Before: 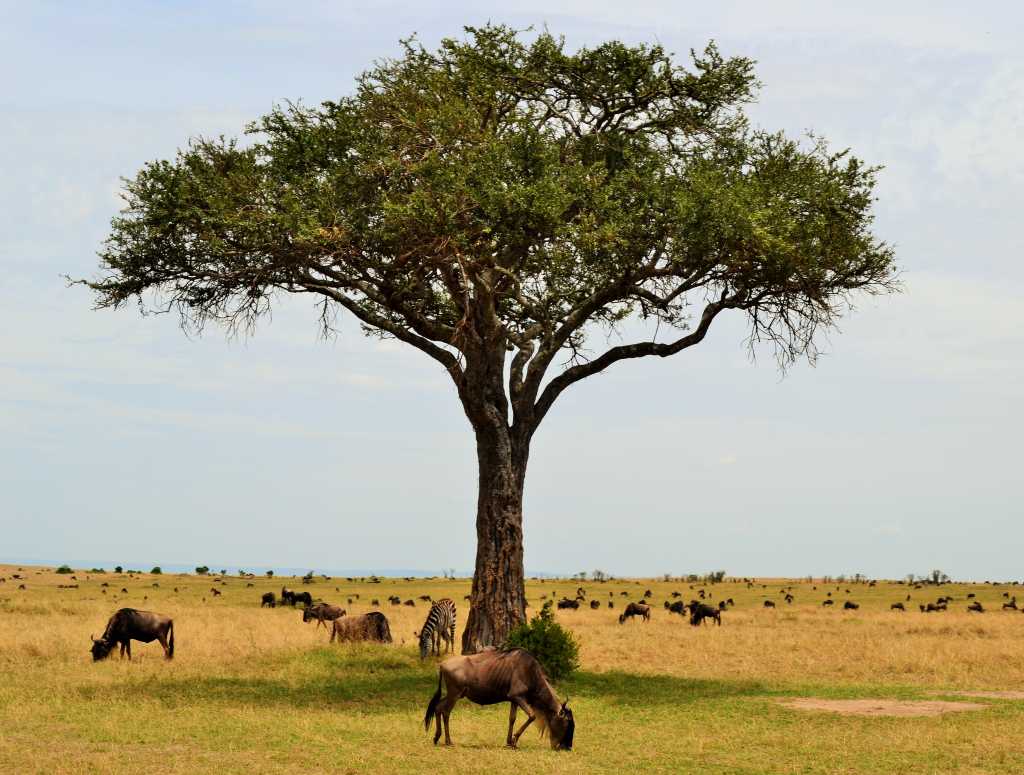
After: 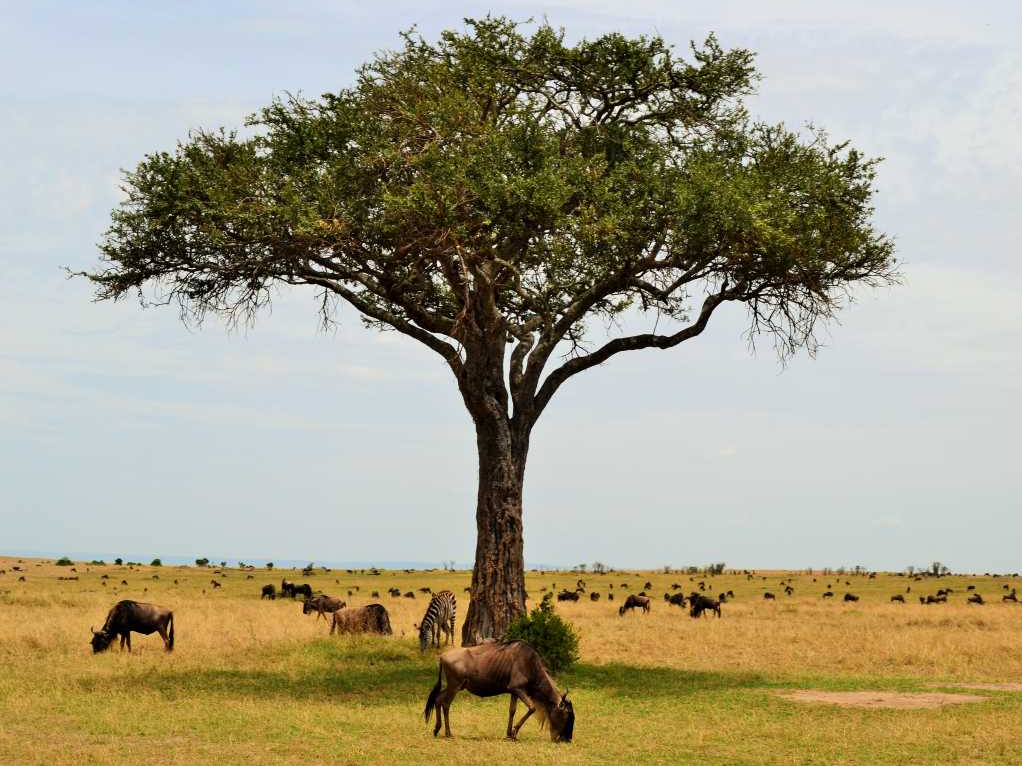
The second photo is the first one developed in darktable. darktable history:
crop: top 1.068%, right 0.119%
